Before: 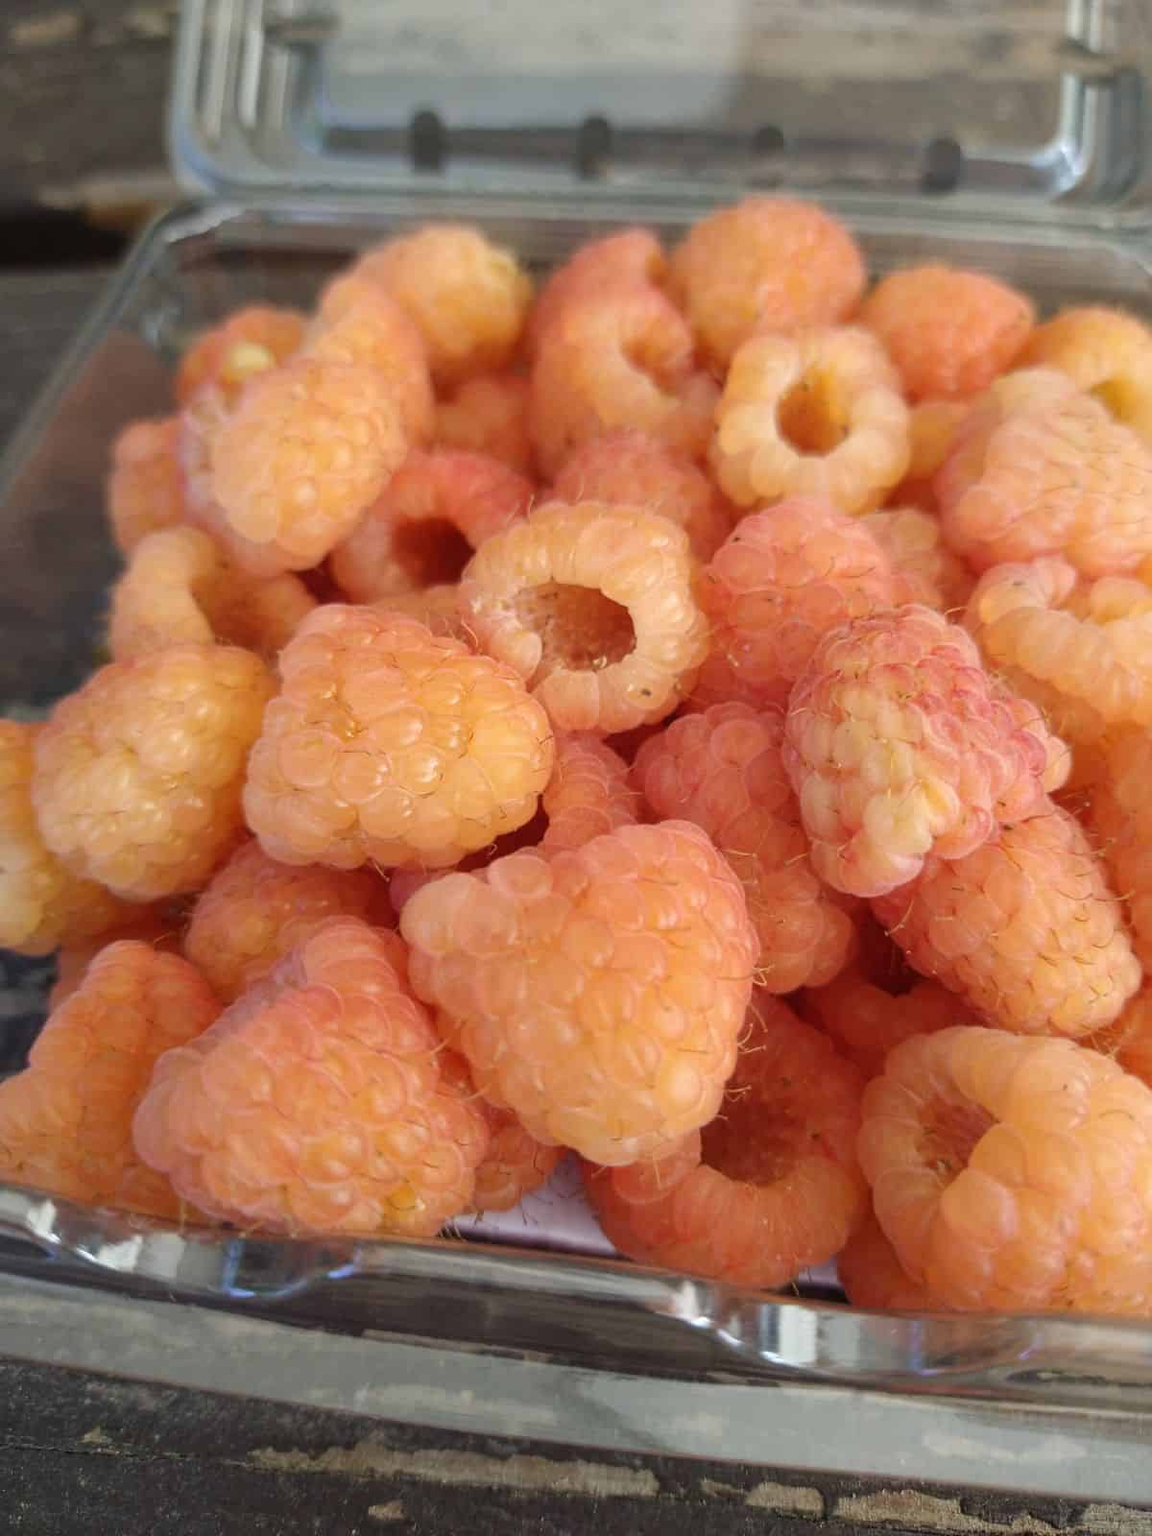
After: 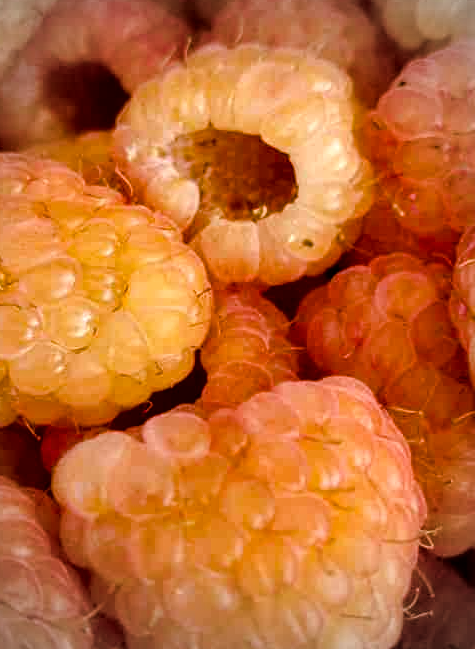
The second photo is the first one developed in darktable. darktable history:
crop: left 30.463%, top 29.93%, right 29.918%, bottom 29.454%
color balance rgb: shadows lift › chroma 11.877%, shadows lift › hue 133.36°, linear chroma grading › global chroma 15.16%, perceptual saturation grading › global saturation 24.092%, perceptual saturation grading › highlights -23.456%, perceptual saturation grading › mid-tones 23.814%, perceptual saturation grading › shadows 40.698%, perceptual brilliance grading › global brilliance -1.558%, perceptual brilliance grading › highlights -1.538%, perceptual brilliance grading › mid-tones -0.509%, perceptual brilliance grading › shadows -1.676%
local contrast: on, module defaults
vignetting: fall-off start 71.59%, brightness -0.479
contrast equalizer: octaves 7, y [[0.6 ×6], [0.55 ×6], [0 ×6], [0 ×6], [0 ×6]]
